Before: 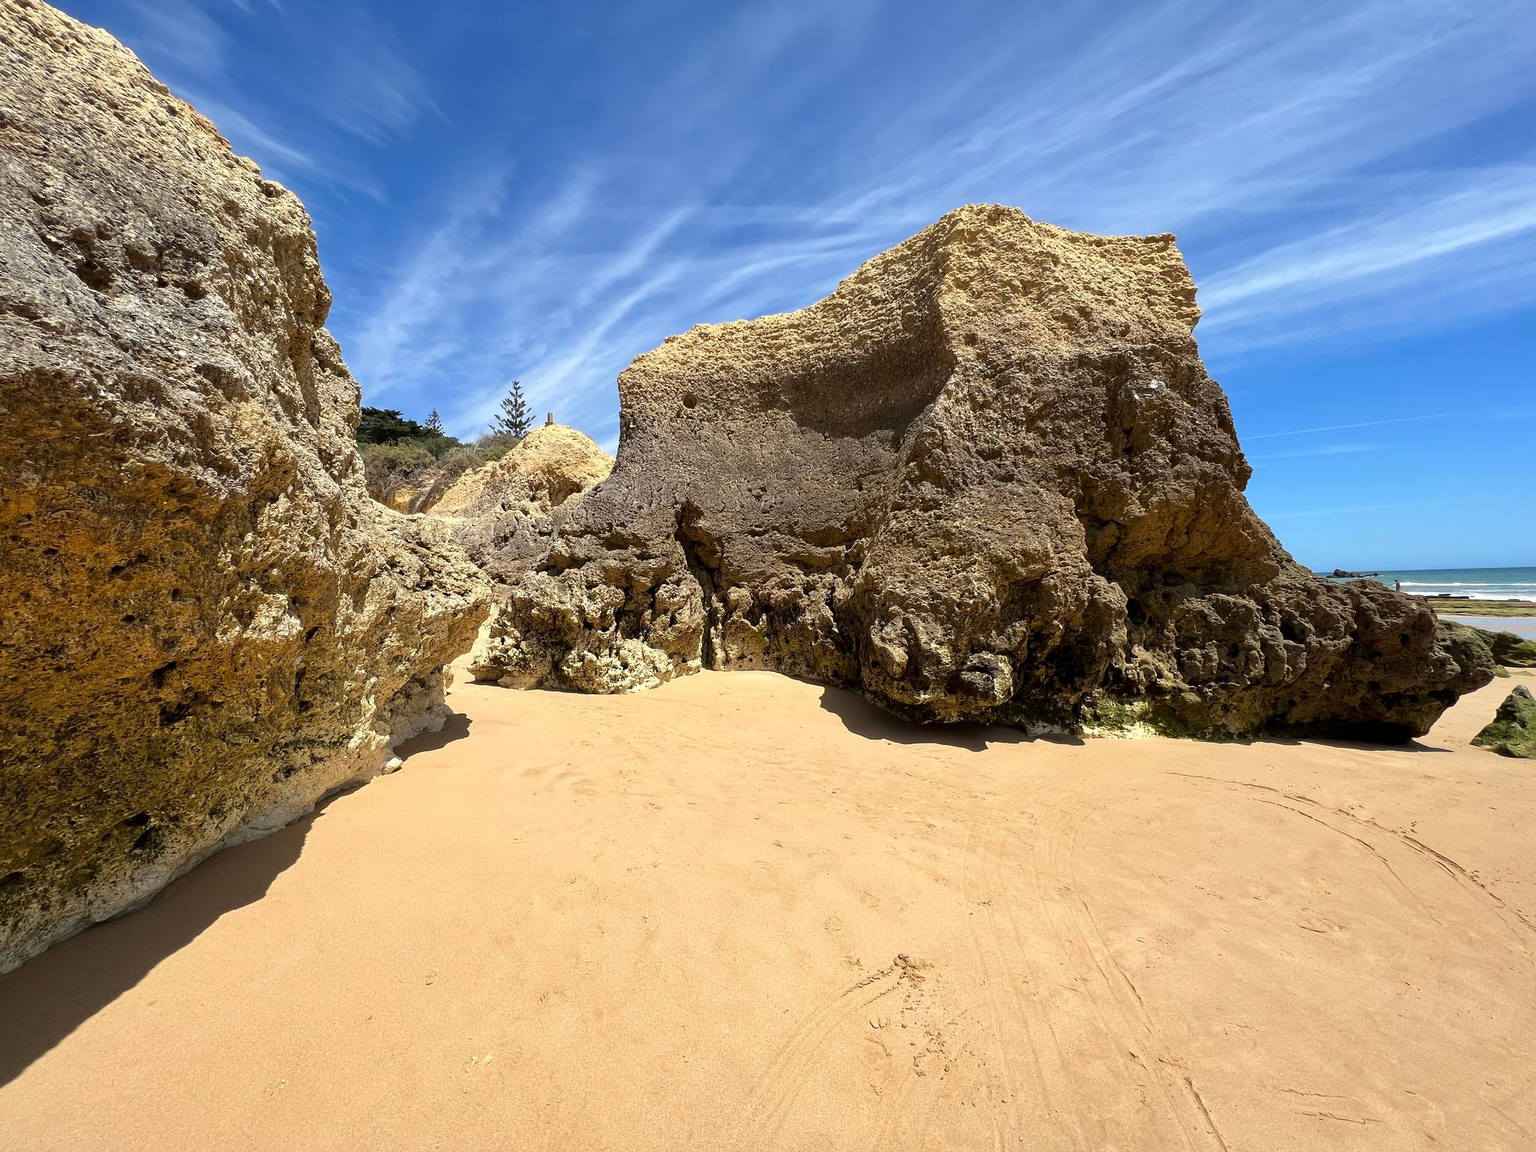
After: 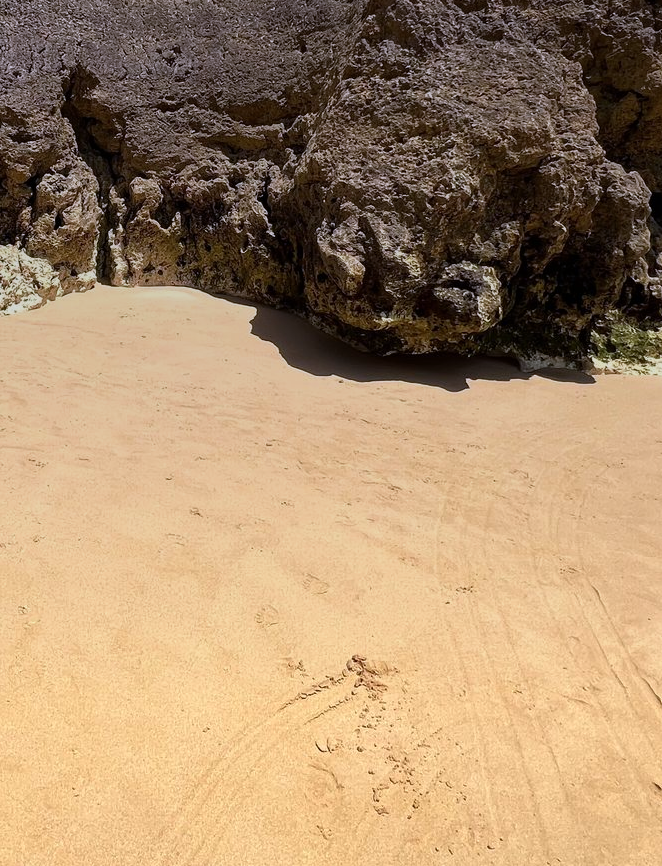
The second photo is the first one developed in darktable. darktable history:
graduated density: hue 238.83°, saturation 50%
crop: left 40.878%, top 39.176%, right 25.993%, bottom 3.081%
